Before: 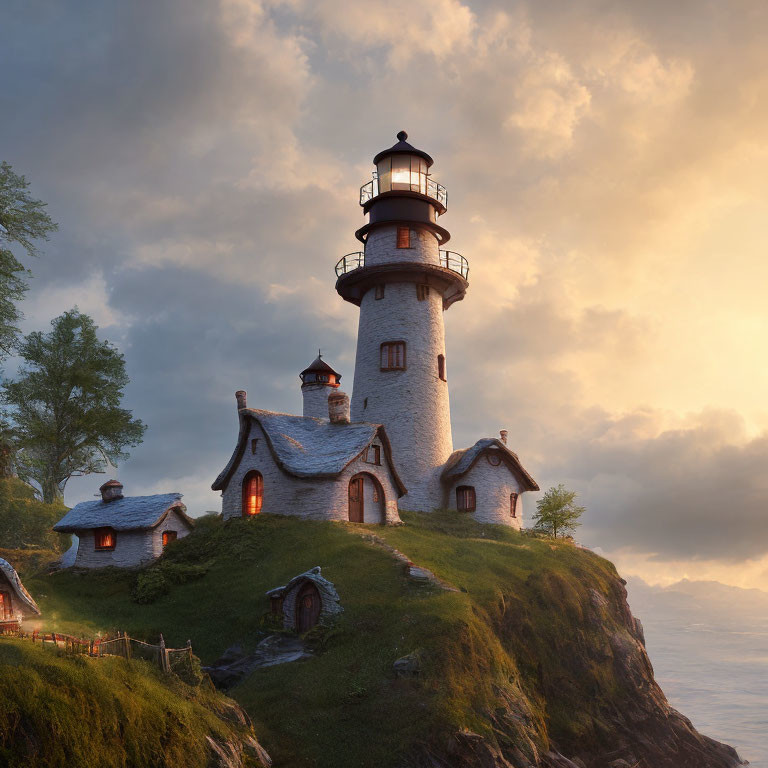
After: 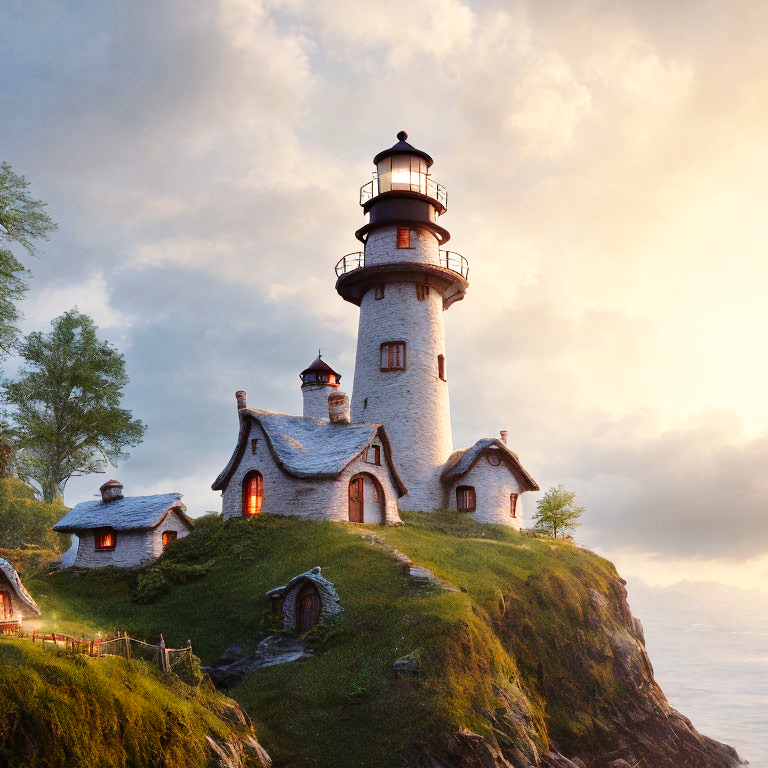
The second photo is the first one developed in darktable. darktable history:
base curve: curves: ch0 [(0, 0) (0.008, 0.007) (0.022, 0.029) (0.048, 0.089) (0.092, 0.197) (0.191, 0.399) (0.275, 0.534) (0.357, 0.65) (0.477, 0.78) (0.542, 0.833) (0.799, 0.973) (1, 1)], preserve colors none
